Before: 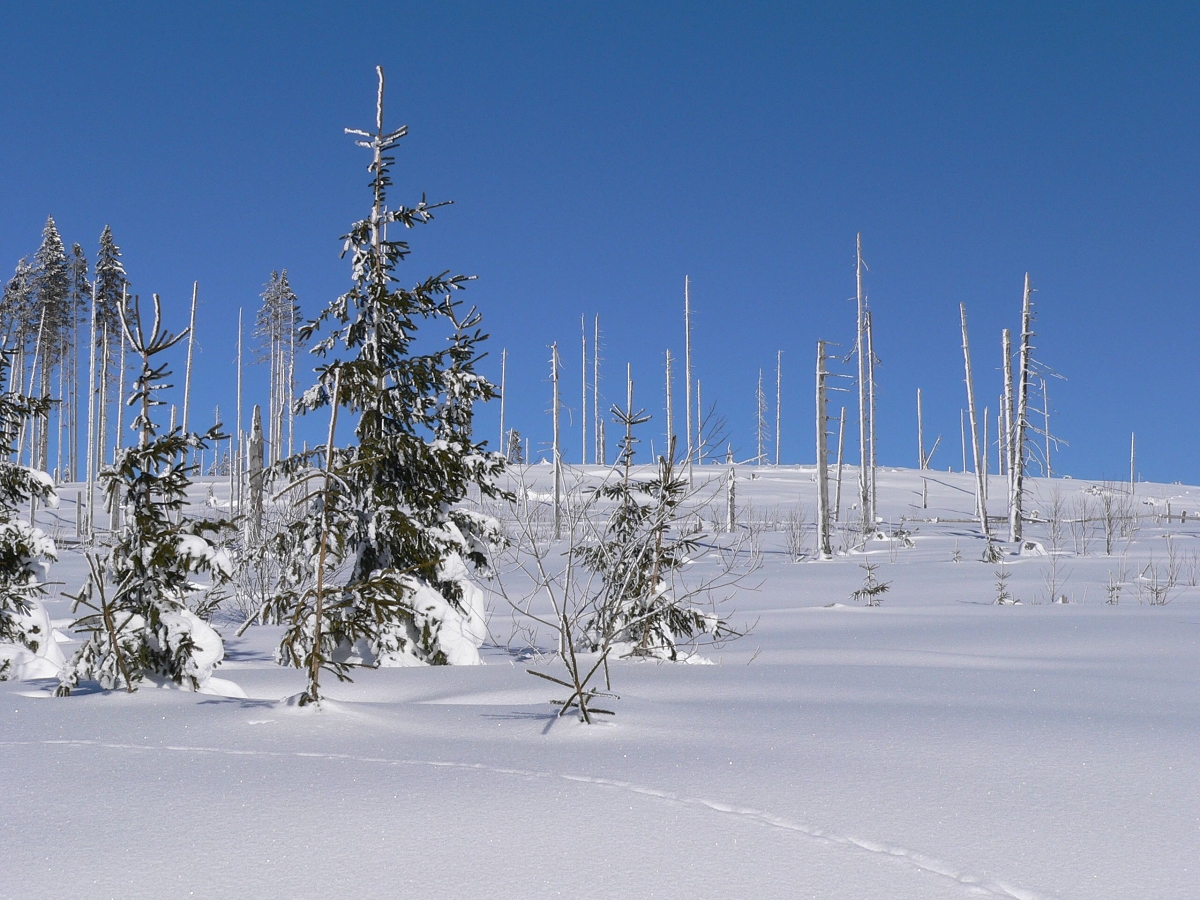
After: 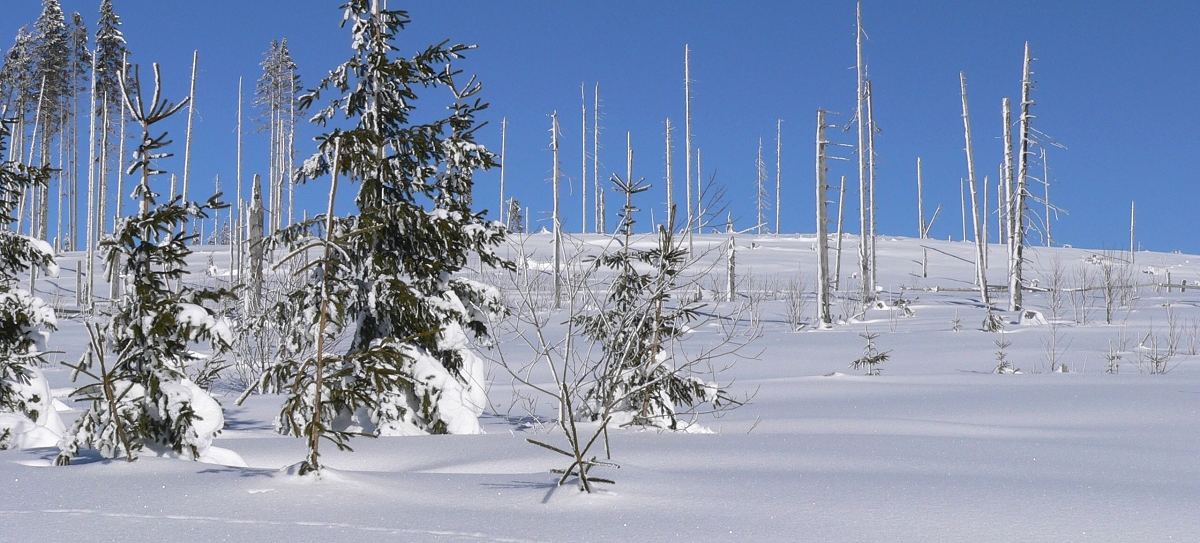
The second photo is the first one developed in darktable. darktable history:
crop and rotate: top 25.704%, bottom 13.947%
exposure: black level correction -0.001, exposure 0.08 EV
